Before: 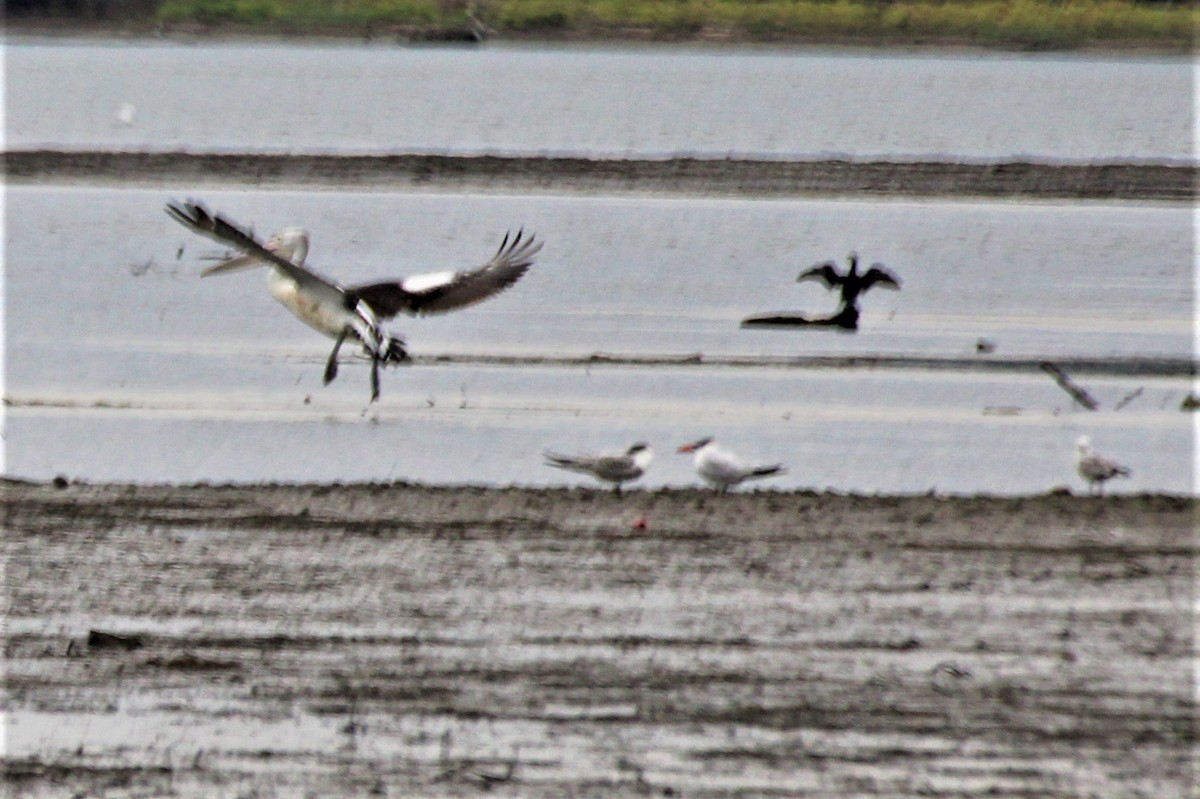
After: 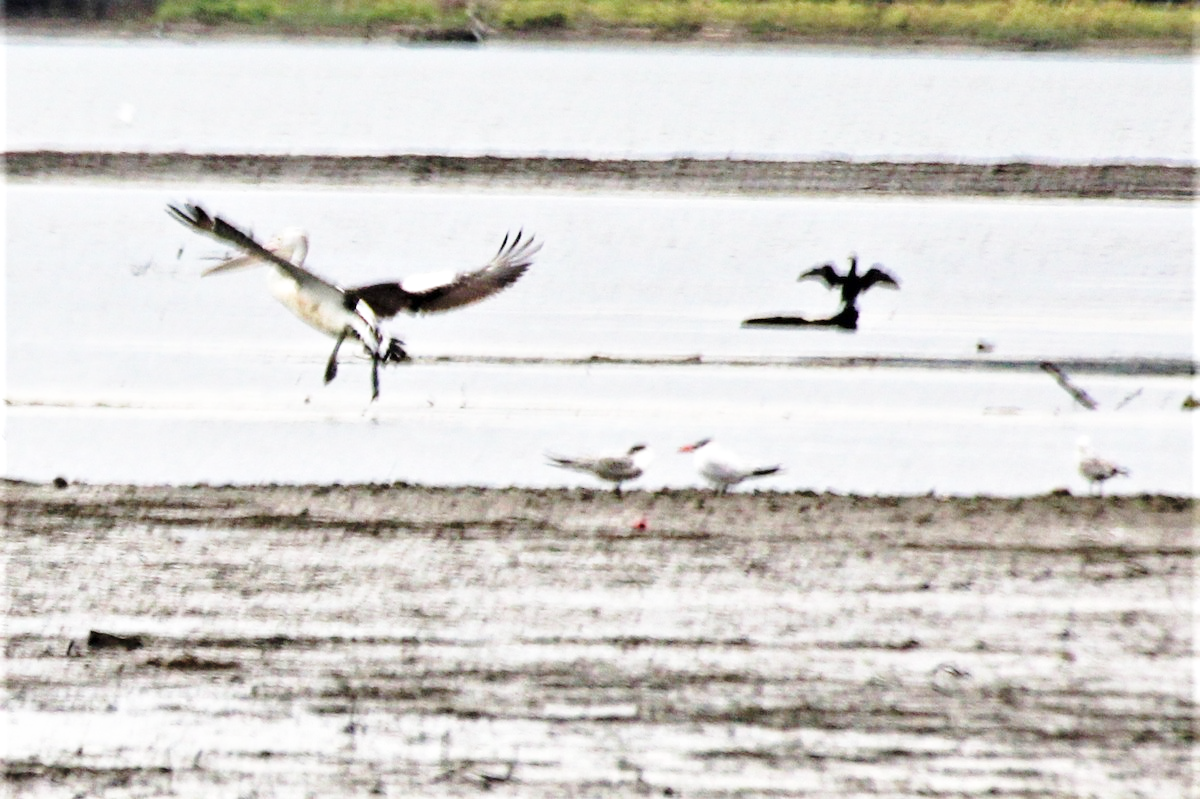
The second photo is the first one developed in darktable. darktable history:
base curve: curves: ch0 [(0, 0) (0.028, 0.03) (0.121, 0.232) (0.46, 0.748) (0.859, 0.968) (1, 1)], preserve colors none
exposure: exposure 0.601 EV, compensate highlight preservation false
